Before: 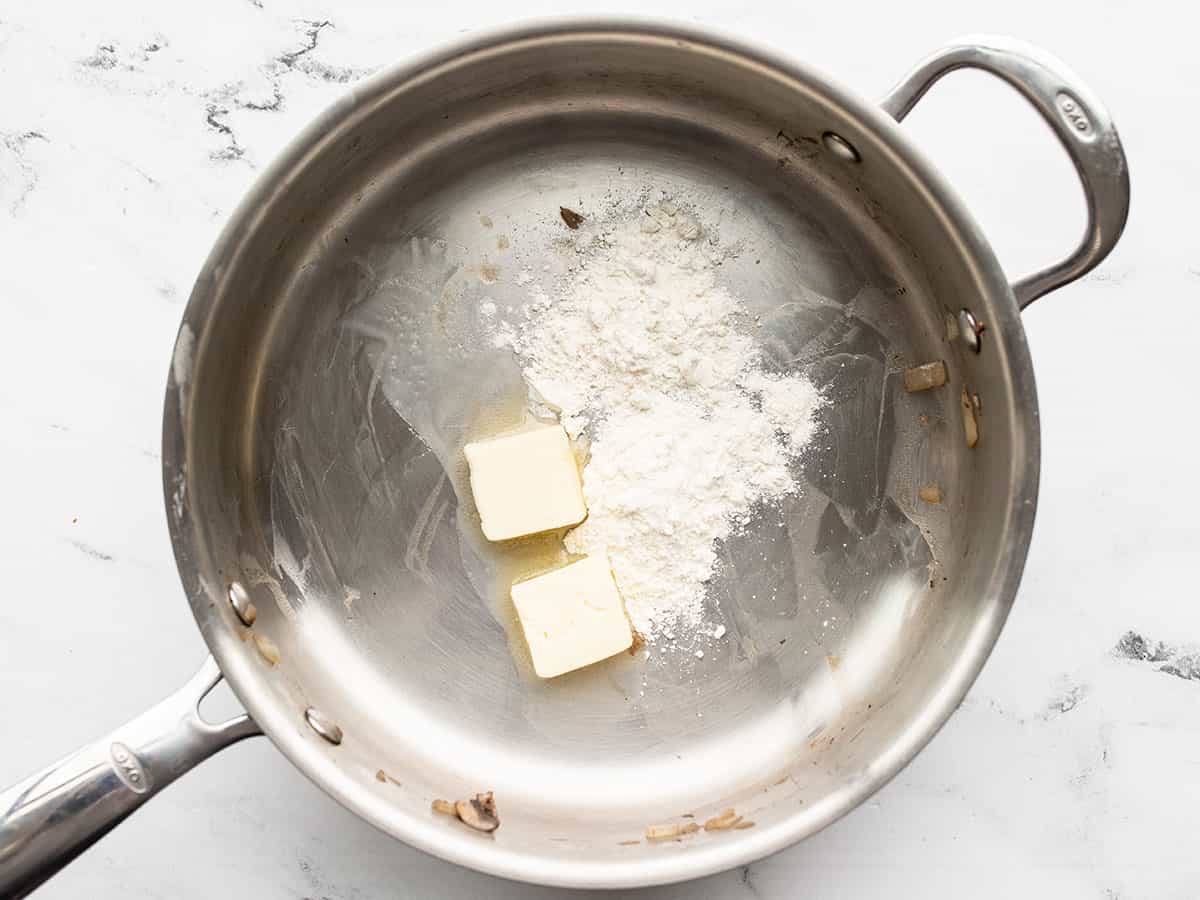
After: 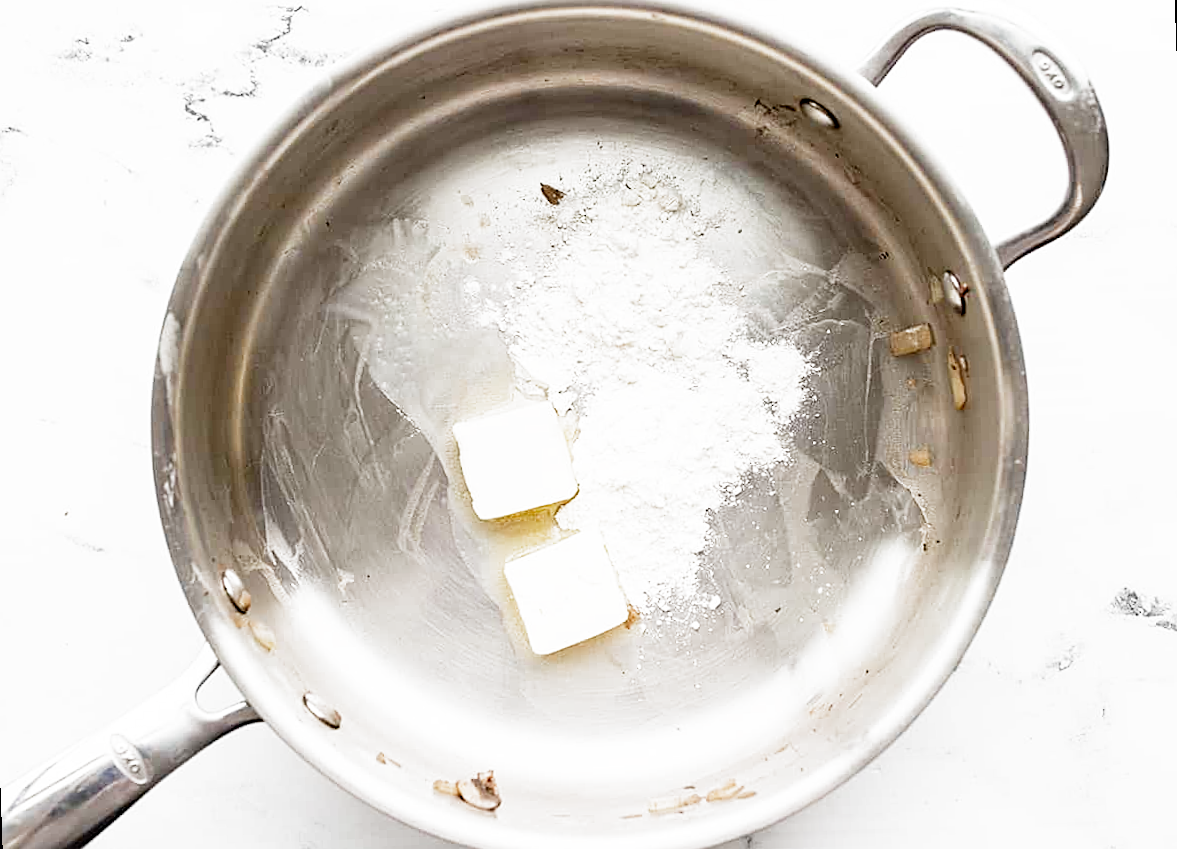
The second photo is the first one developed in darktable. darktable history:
sharpen: on, module defaults
filmic rgb: middle gray luminance 9.23%, black relative exposure -10.55 EV, white relative exposure 3.45 EV, threshold 6 EV, target black luminance 0%, hardness 5.98, latitude 59.69%, contrast 1.087, highlights saturation mix 5%, shadows ↔ highlights balance 29.23%, add noise in highlights 0, preserve chrominance no, color science v3 (2019), use custom middle-gray values true, iterations of high-quality reconstruction 0, contrast in highlights soft, enable highlight reconstruction true
rotate and perspective: rotation -2°, crop left 0.022, crop right 0.978, crop top 0.049, crop bottom 0.951
white balance: red 1, blue 1
